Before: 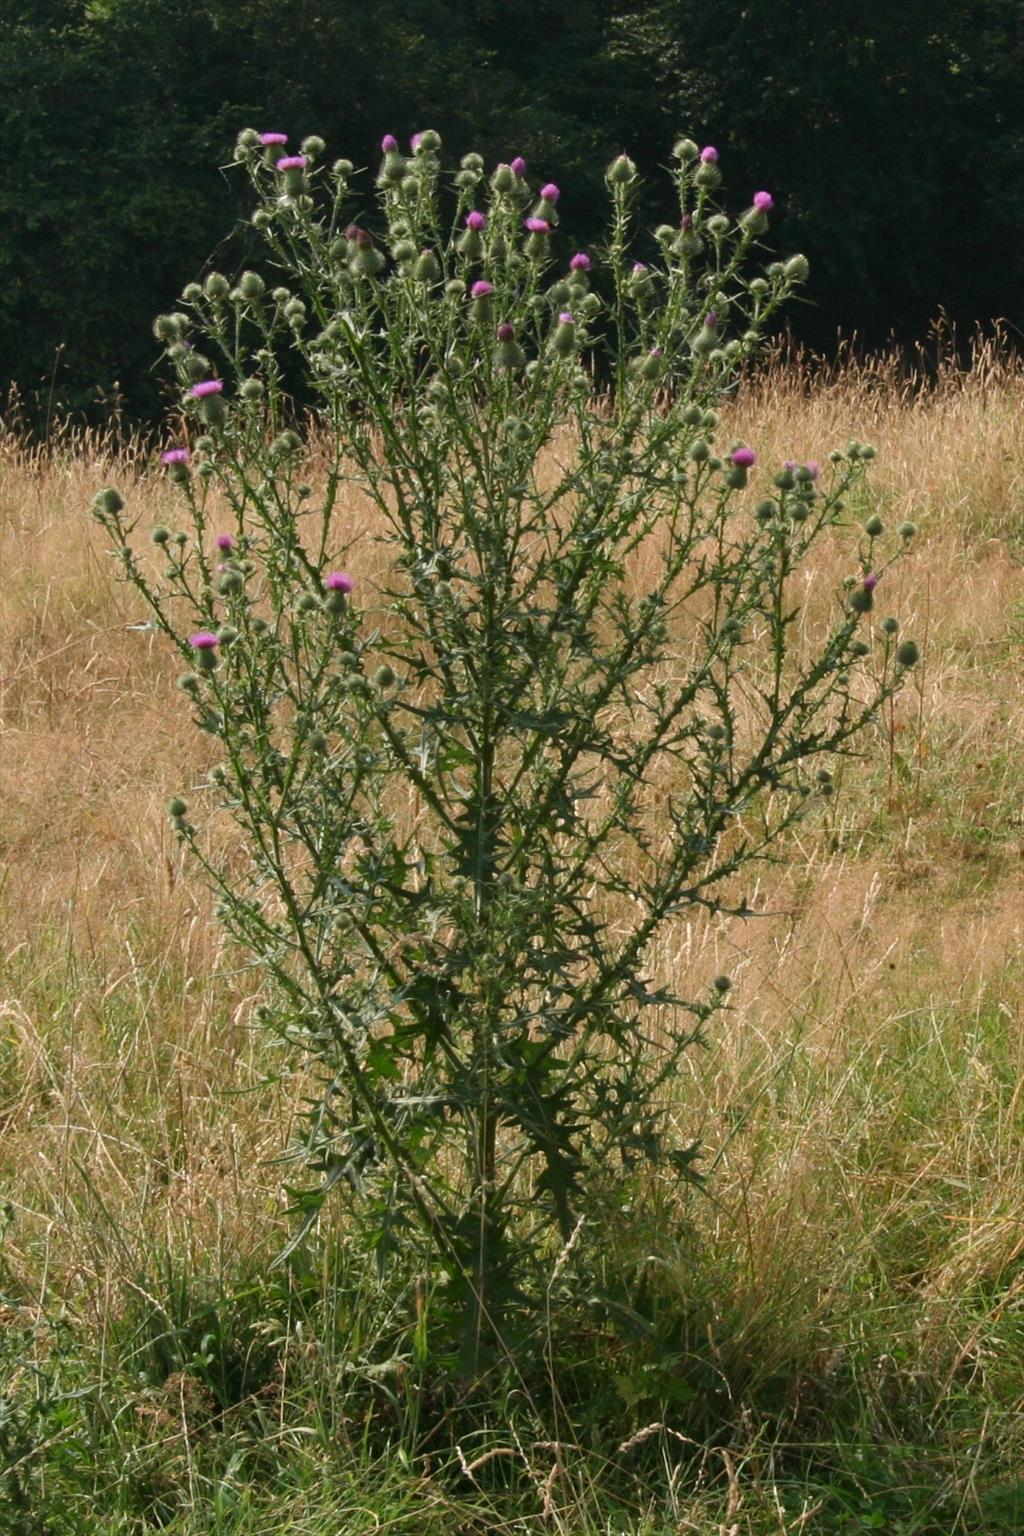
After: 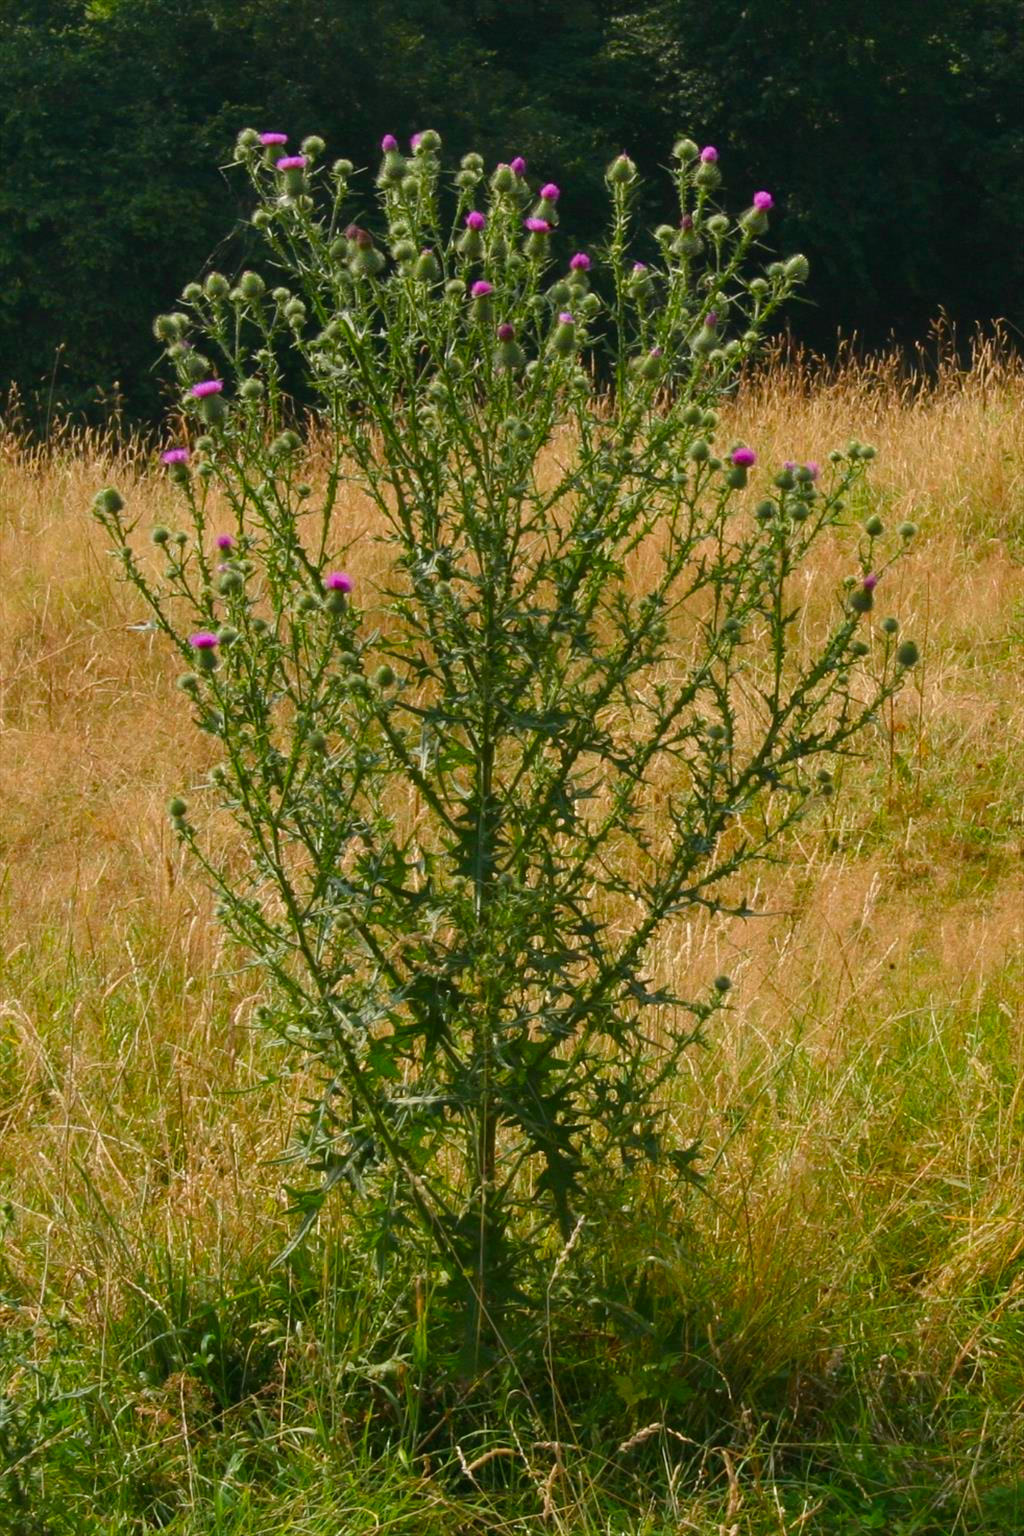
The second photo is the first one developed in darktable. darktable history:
shadows and highlights: shadows 25.64, white point adjustment -2.84, highlights -30.19, highlights color adjustment 0.301%
velvia: strength 32.02%, mid-tones bias 0.206
